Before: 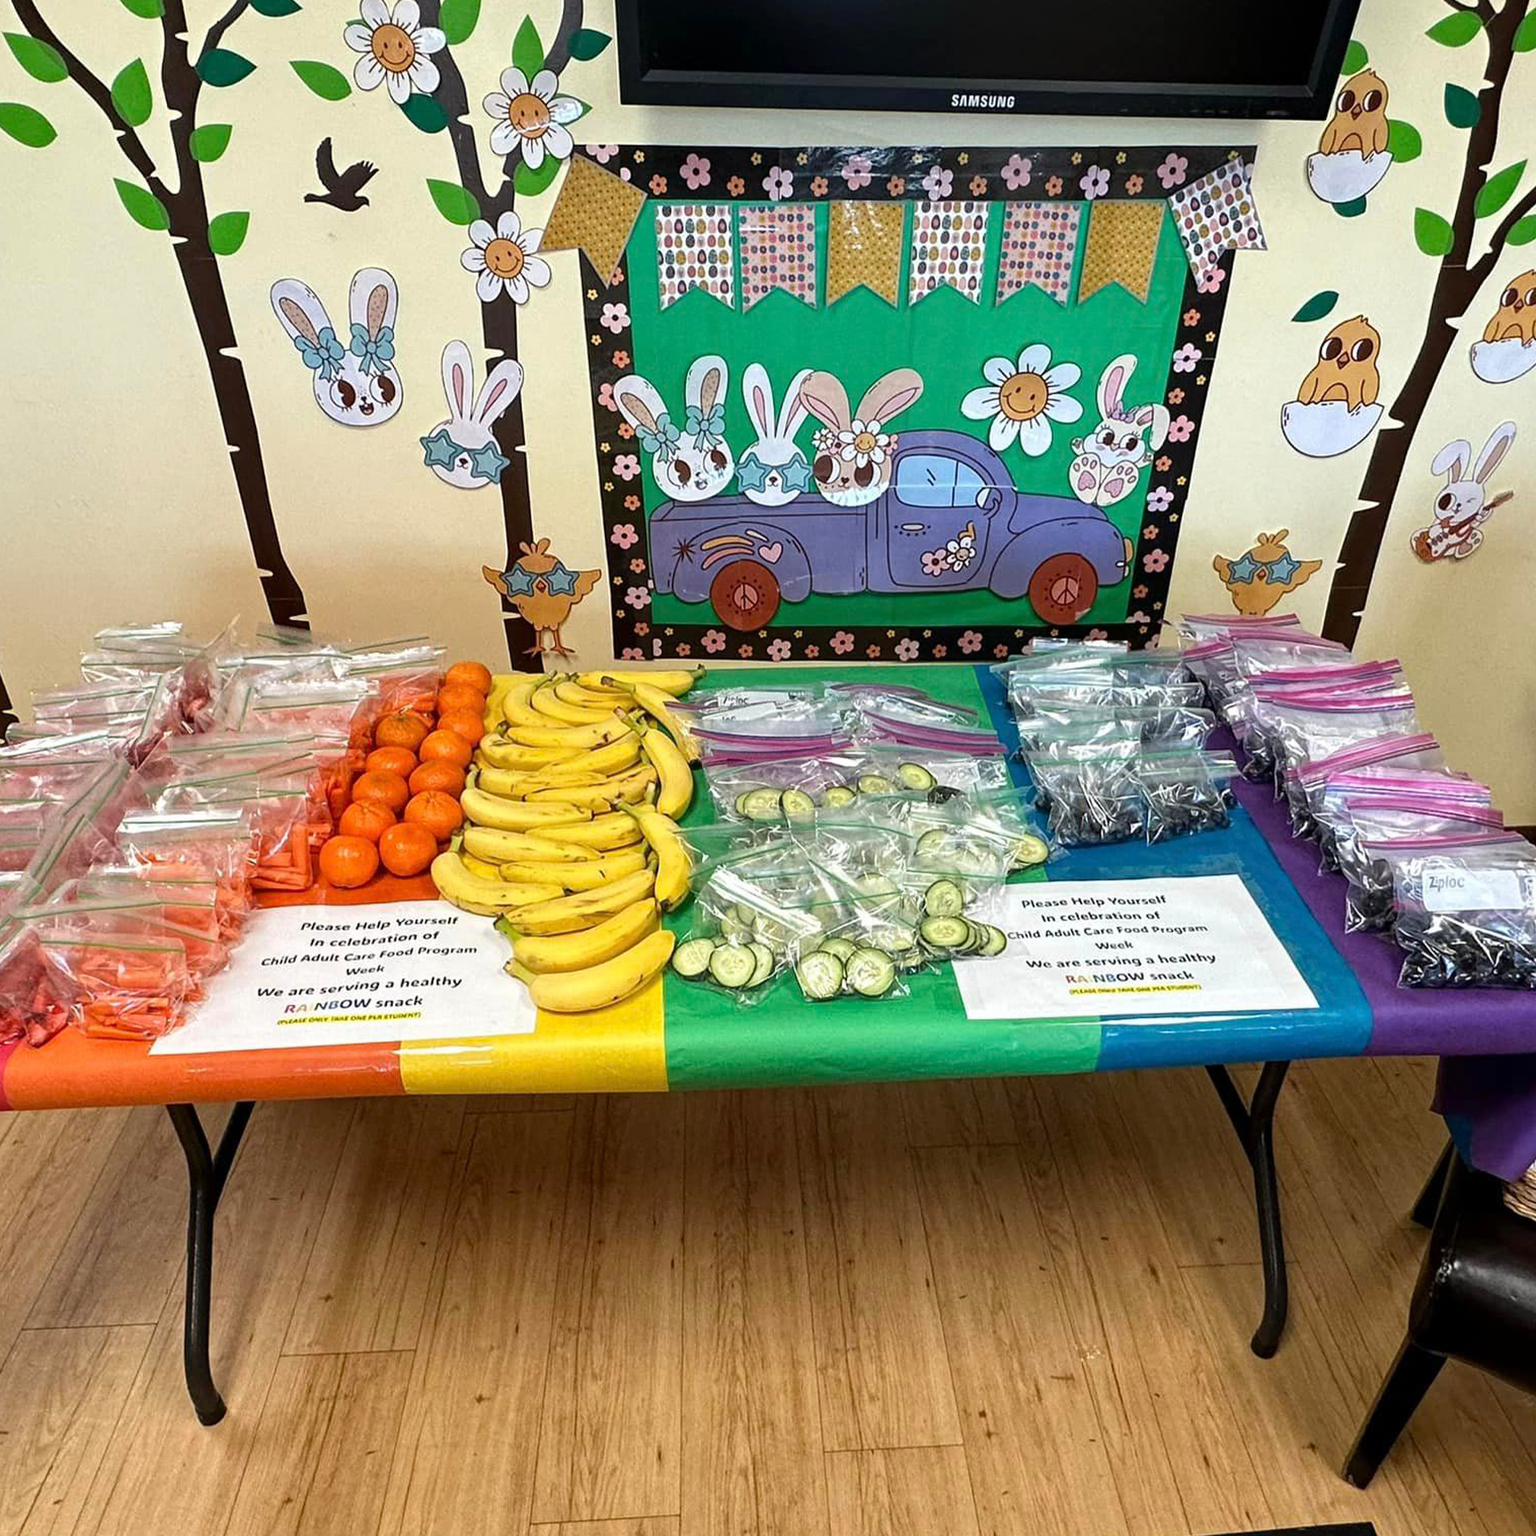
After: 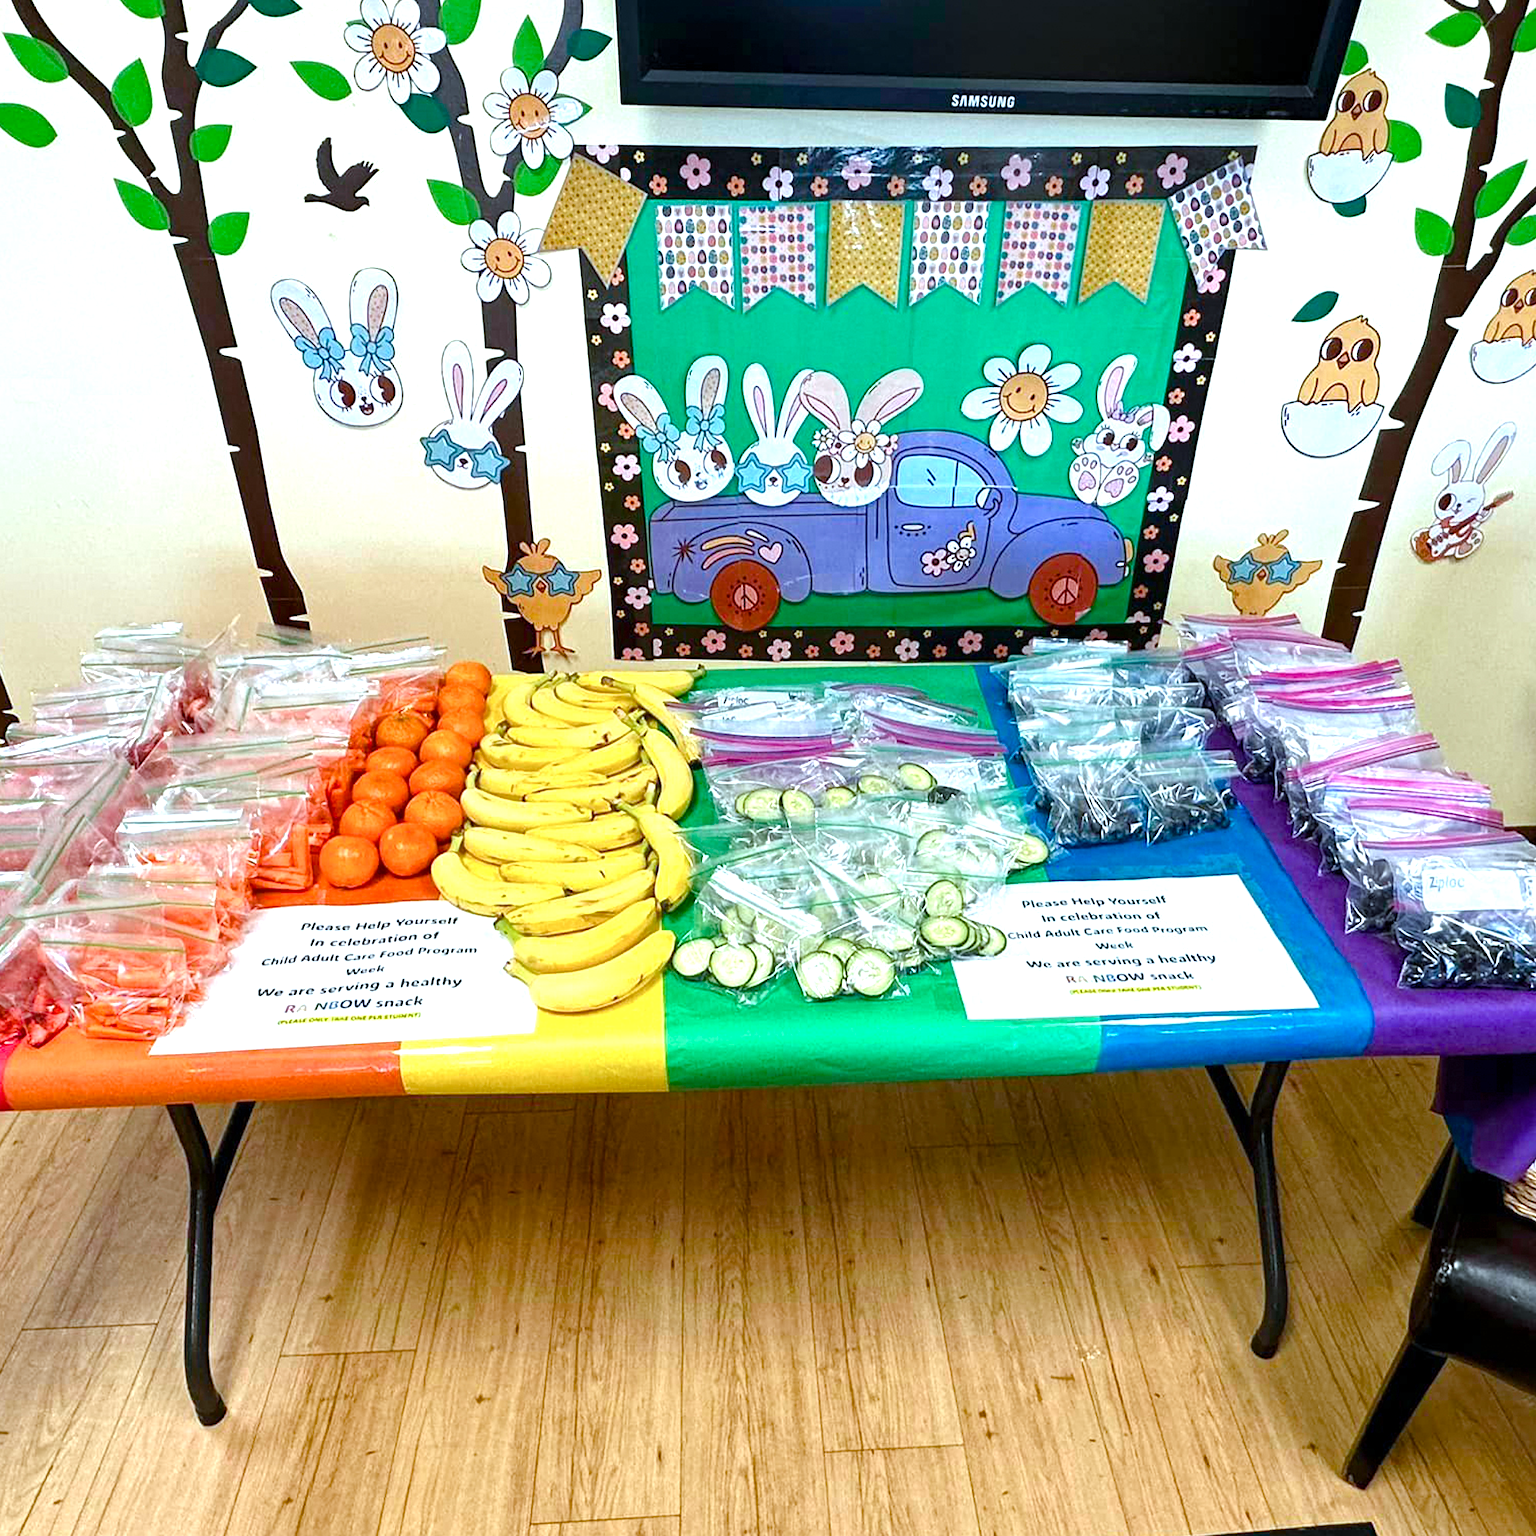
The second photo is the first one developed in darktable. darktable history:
color balance rgb: perceptual saturation grading › global saturation 26.381%, perceptual saturation grading › highlights -28.361%, perceptual saturation grading › mid-tones 15.893%, perceptual saturation grading › shadows 33.409%
exposure: exposure 0.691 EV, compensate highlight preservation false
color calibration: illuminant Planckian (black body), x 0.375, y 0.373, temperature 4109.01 K
